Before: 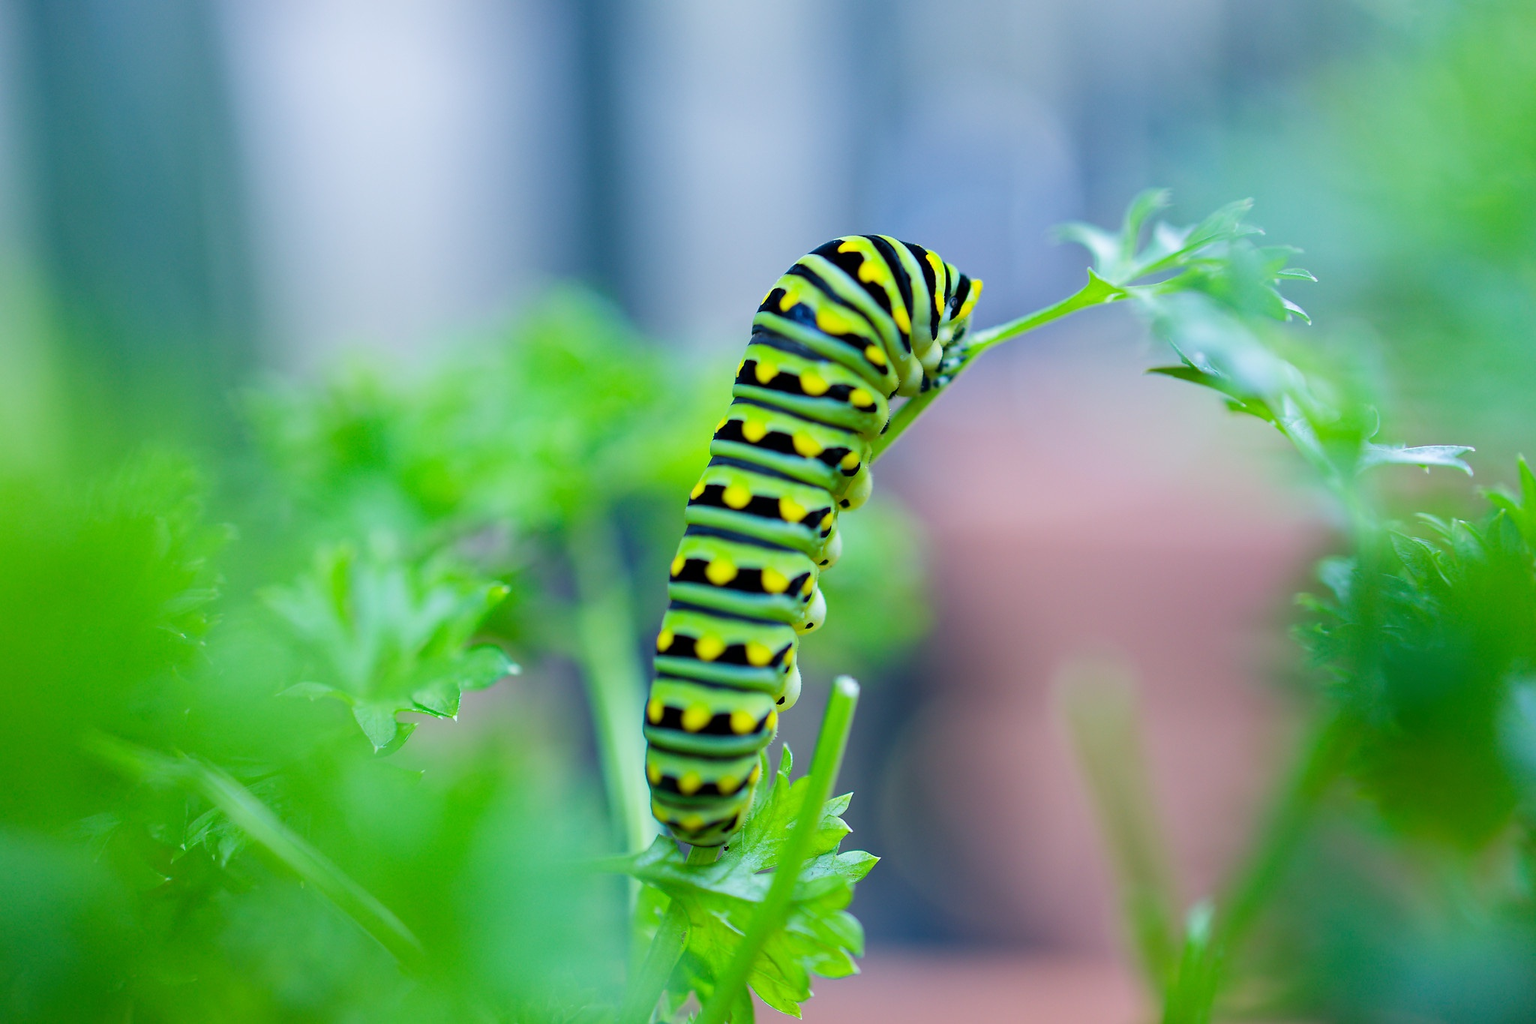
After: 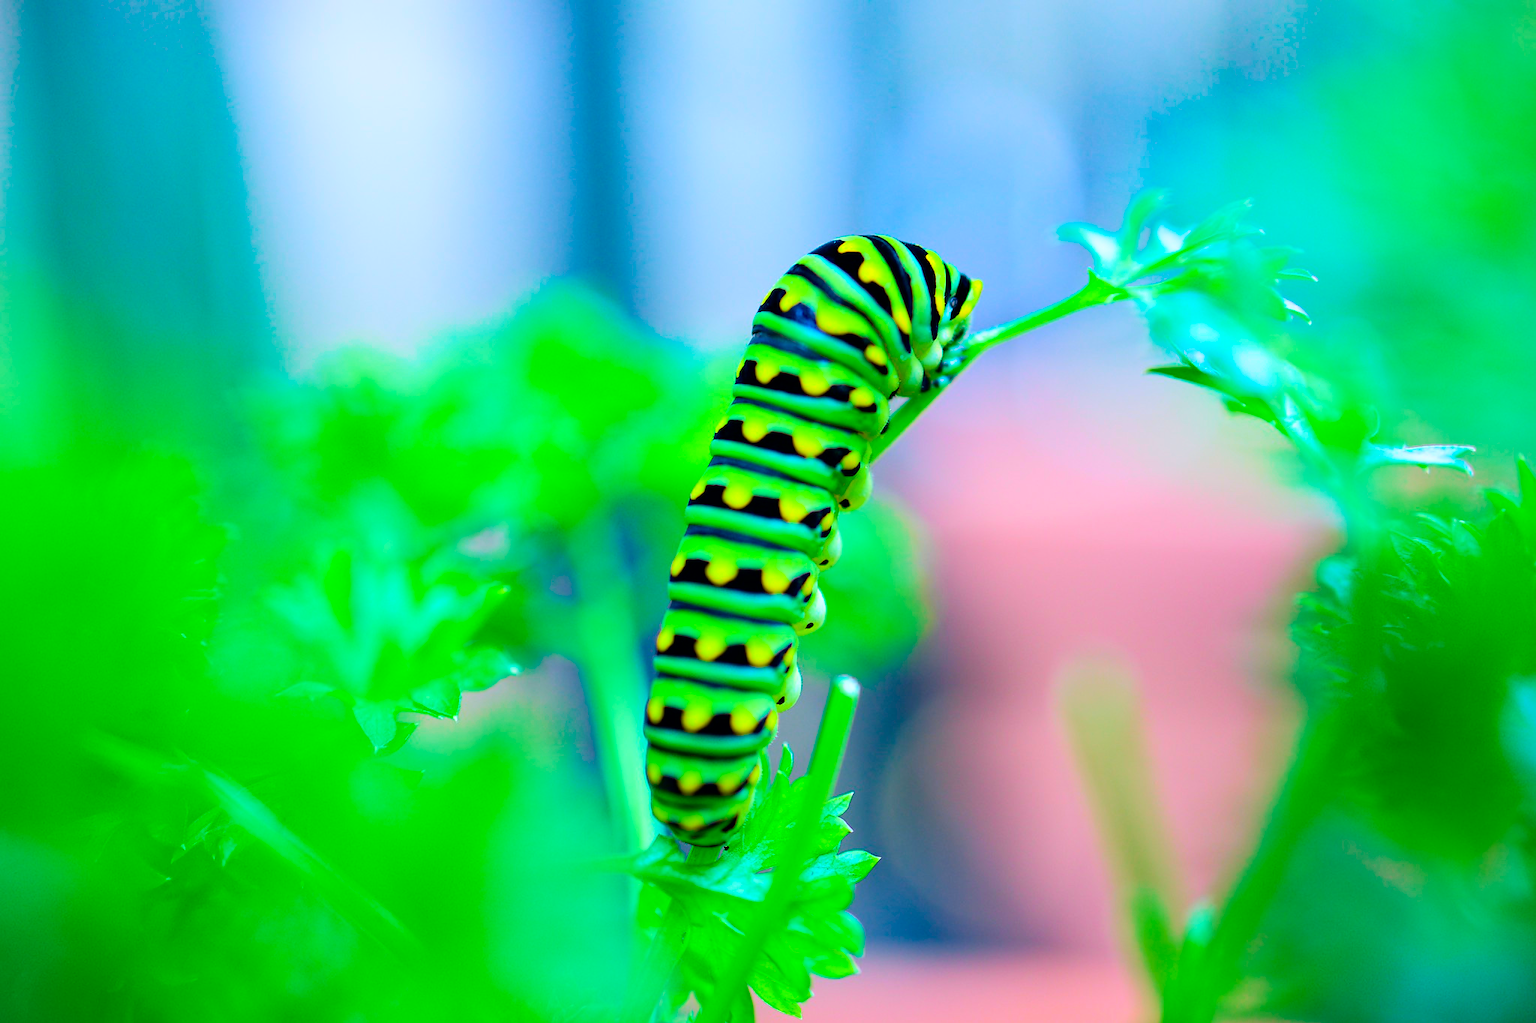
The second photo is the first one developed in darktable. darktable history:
color balance rgb: perceptual saturation grading › global saturation 29.472%, global vibrance 20%
tone curve: curves: ch0 [(0, 0) (0.051, 0.027) (0.096, 0.071) (0.219, 0.248) (0.428, 0.52) (0.596, 0.713) (0.727, 0.823) (0.859, 0.924) (1, 1)]; ch1 [(0, 0) (0.1, 0.038) (0.318, 0.221) (0.413, 0.325) (0.443, 0.412) (0.483, 0.474) (0.503, 0.501) (0.516, 0.515) (0.548, 0.575) (0.561, 0.596) (0.594, 0.647) (0.666, 0.701) (1, 1)]; ch2 [(0, 0) (0.453, 0.435) (0.479, 0.476) (0.504, 0.5) (0.52, 0.526) (0.557, 0.585) (0.583, 0.608) (0.824, 0.815) (1, 1)], color space Lab, independent channels, preserve colors none
vignetting: fall-off start 97.29%, fall-off radius 79.02%, brightness -0.485, width/height ratio 1.118
